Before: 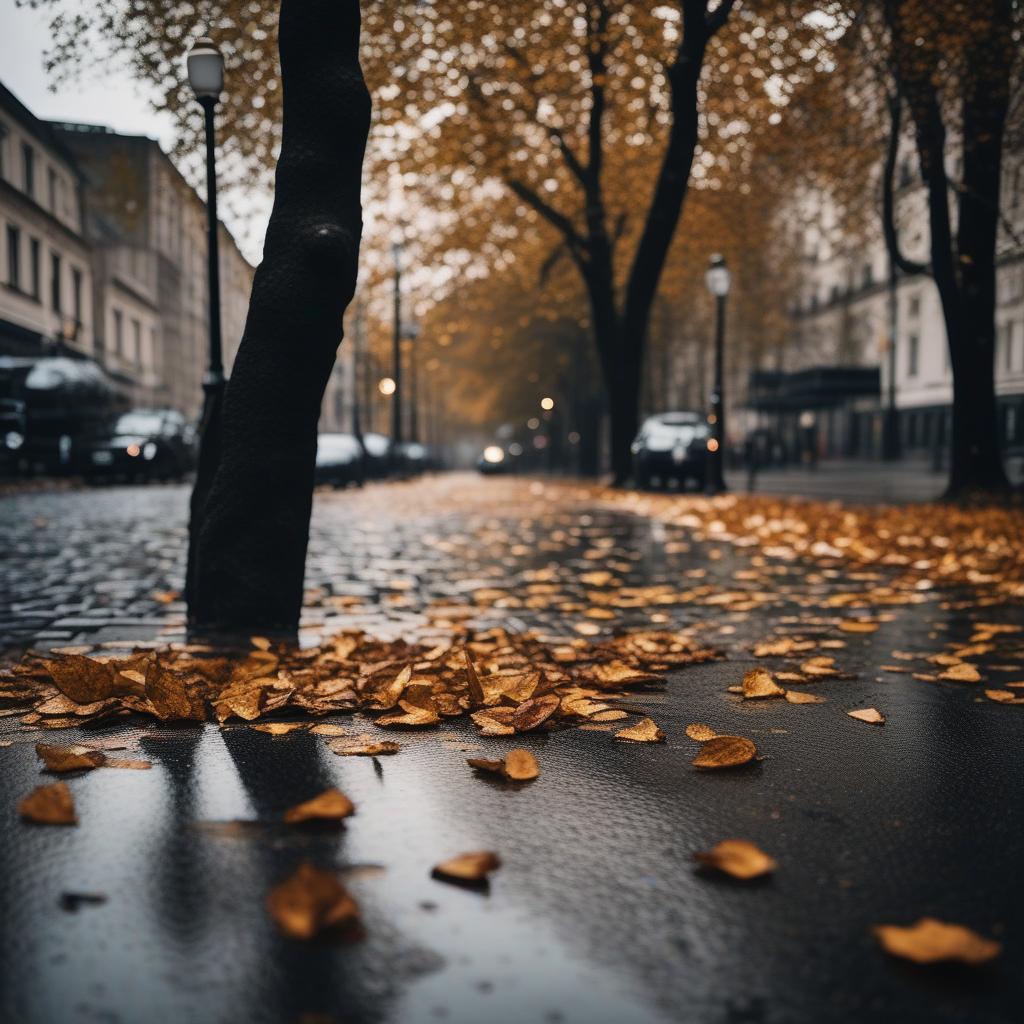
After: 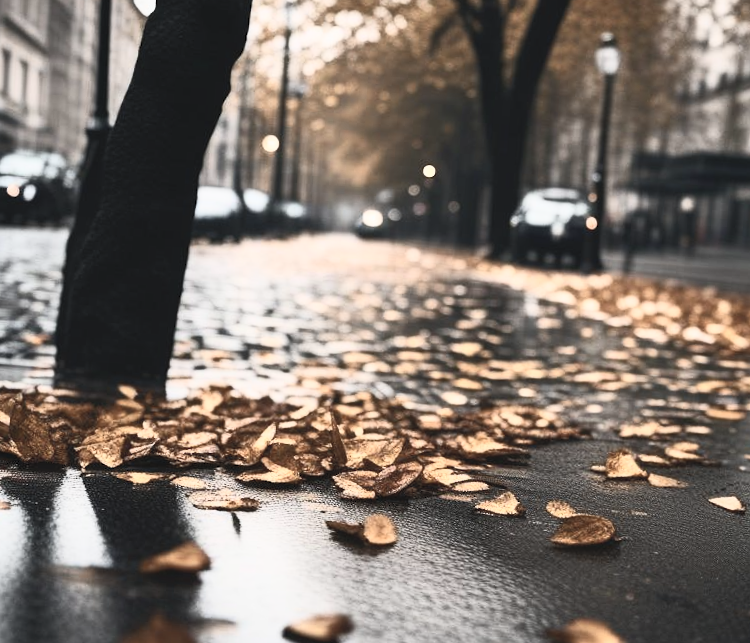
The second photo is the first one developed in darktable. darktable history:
exposure: exposure -0.157 EV, compensate highlight preservation false
crop and rotate: angle -3.75°, left 9.867%, top 21.26%, right 12.22%, bottom 11.888%
contrast brightness saturation: contrast 0.552, brightness 0.577, saturation -0.341
